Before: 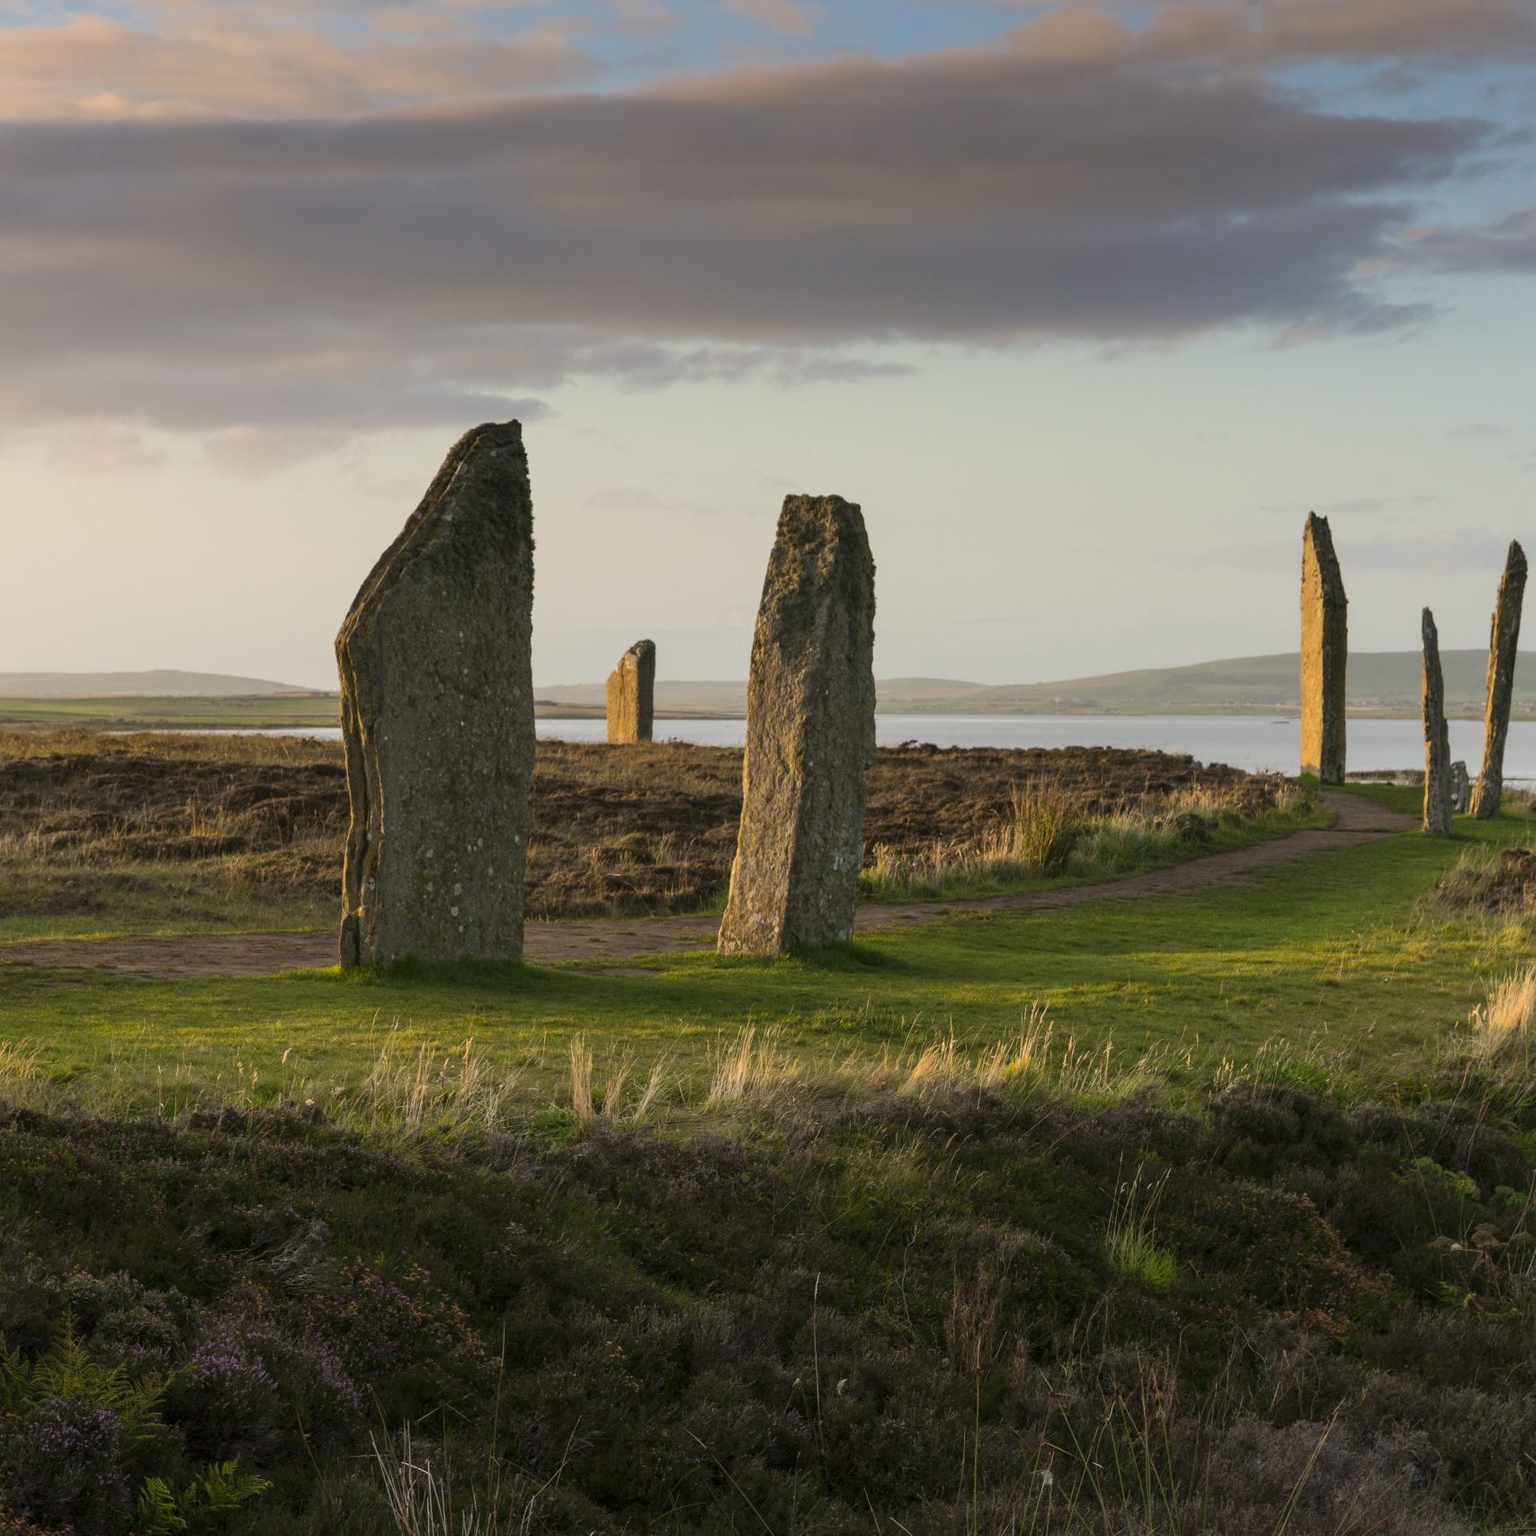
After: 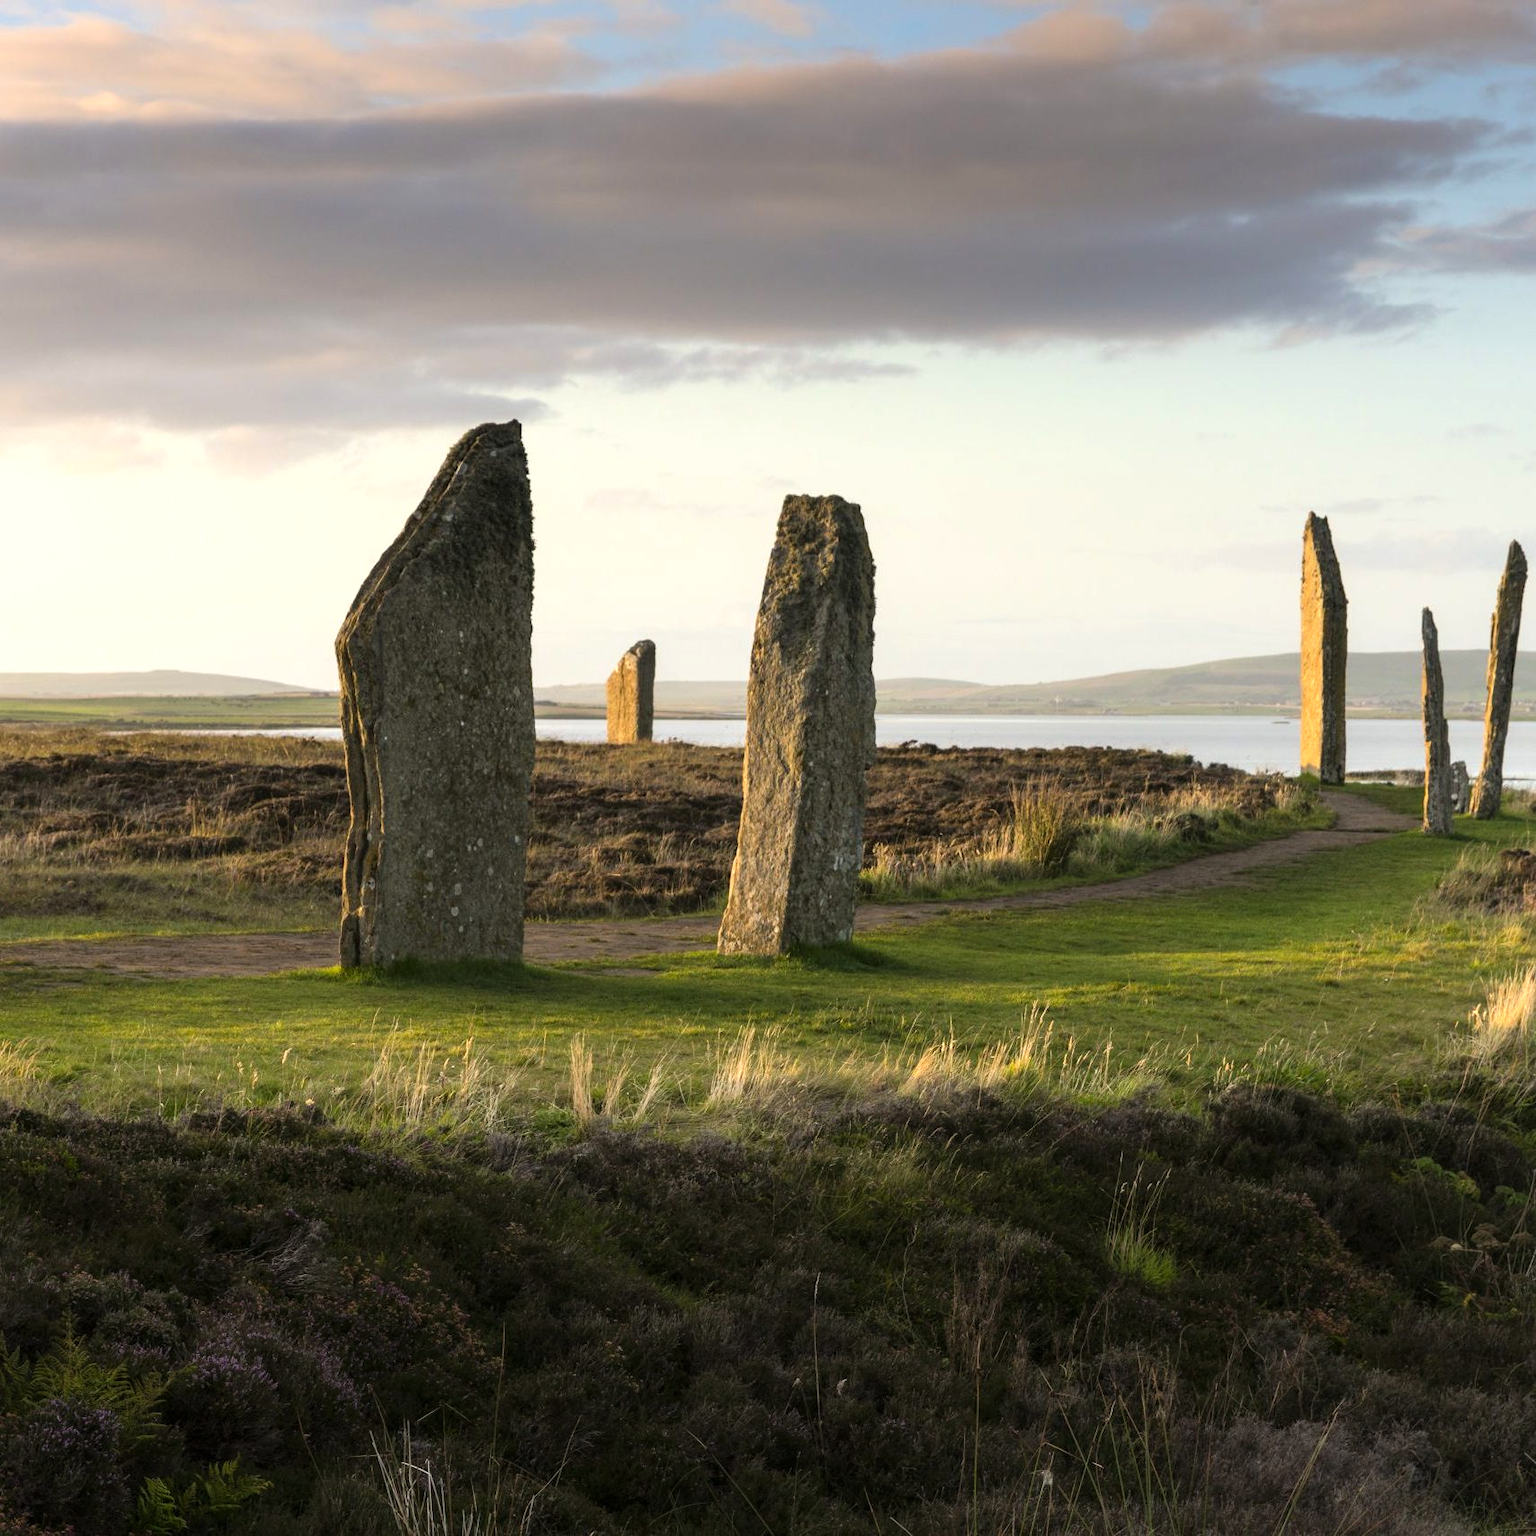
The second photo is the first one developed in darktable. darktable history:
tone equalizer: -8 EV -0.71 EV, -7 EV -0.699 EV, -6 EV -0.61 EV, -5 EV -0.418 EV, -3 EV 0.392 EV, -2 EV 0.6 EV, -1 EV 0.68 EV, +0 EV 0.728 EV
